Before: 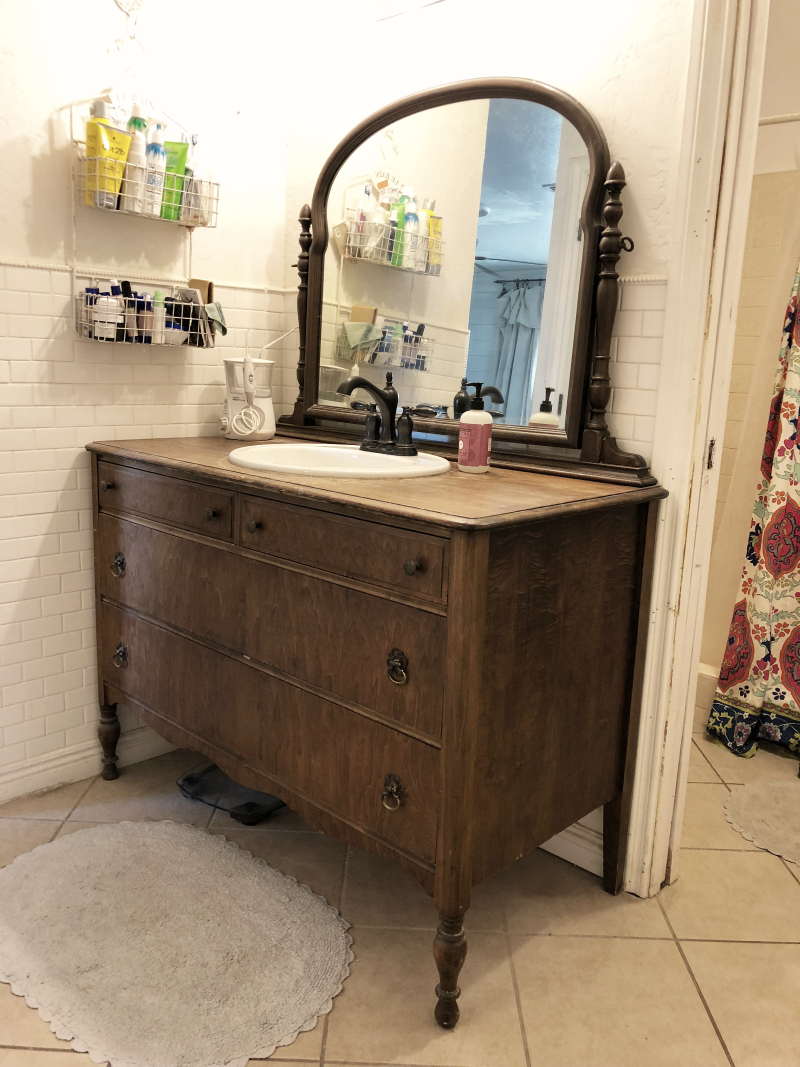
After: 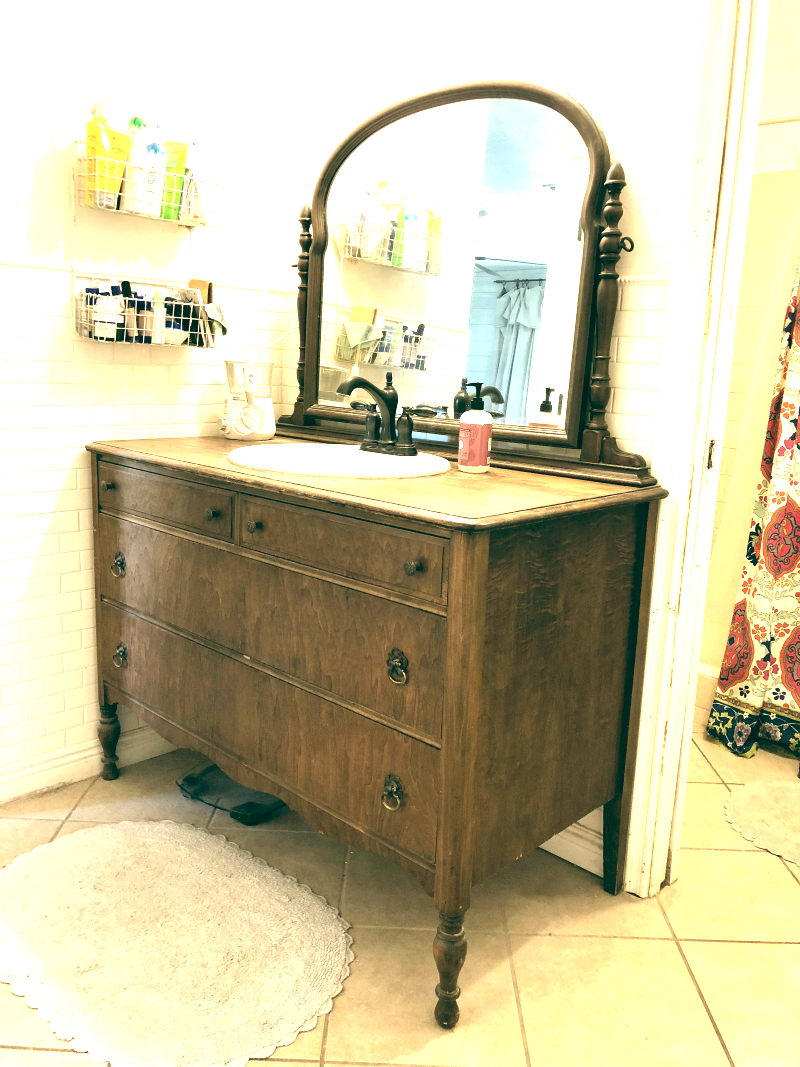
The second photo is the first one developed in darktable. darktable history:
exposure: black level correction 0, exposure 1.7 EV, compensate exposure bias true, compensate highlight preservation false
color balance: lift [1.005, 0.99, 1.007, 1.01], gamma [1, 1.034, 1.032, 0.966], gain [0.873, 1.055, 1.067, 0.933]
